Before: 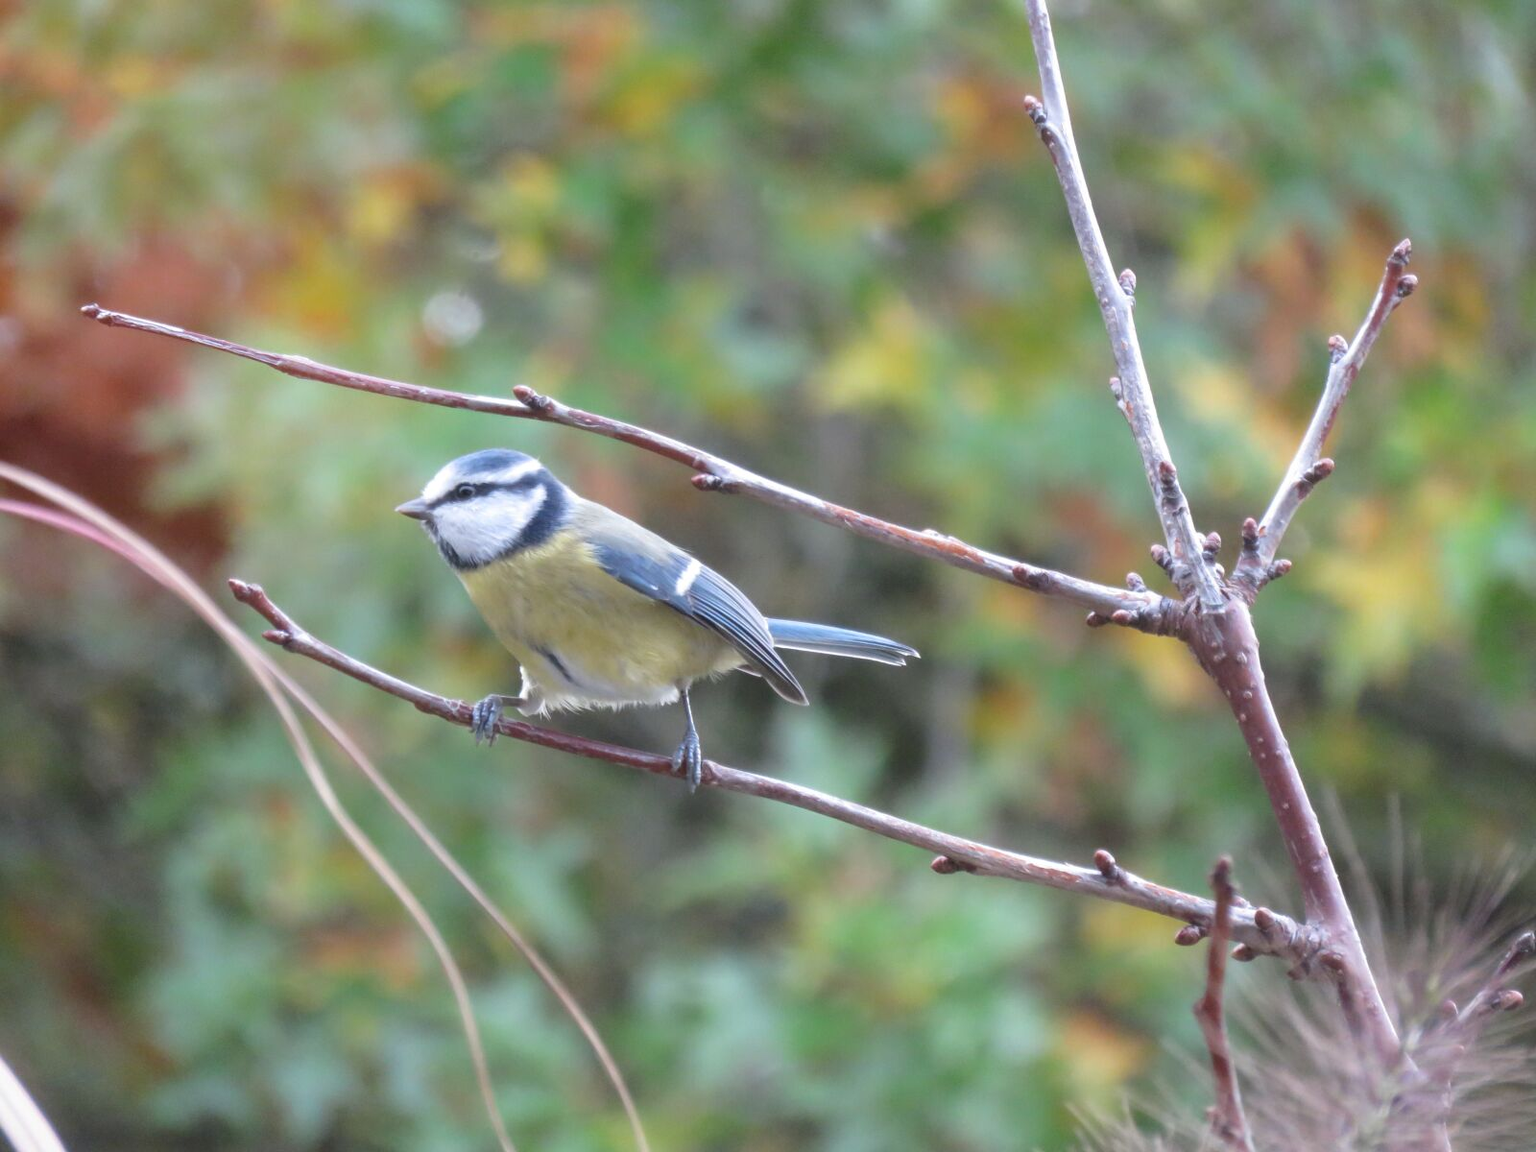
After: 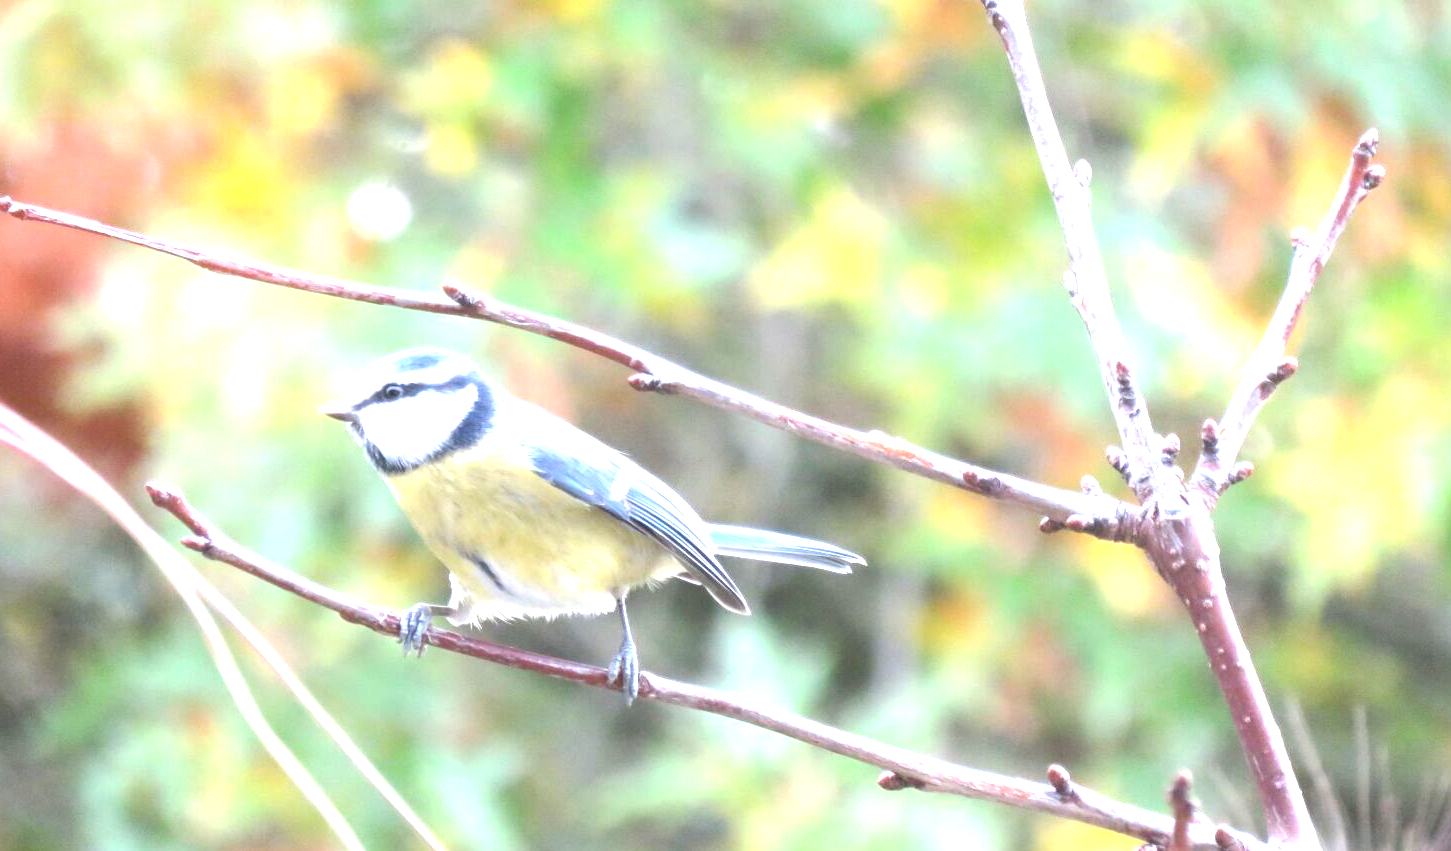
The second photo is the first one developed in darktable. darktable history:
crop: left 5.776%, top 10.077%, right 3.49%, bottom 18.983%
exposure: black level correction 0, exposure 1.192 EV, compensate highlight preservation false
tone equalizer: -8 EV -0.444 EV, -7 EV -0.375 EV, -6 EV -0.318 EV, -5 EV -0.232 EV, -3 EV 0.199 EV, -2 EV 0.342 EV, -1 EV 0.386 EV, +0 EV 0.414 EV, mask exposure compensation -0.515 EV
